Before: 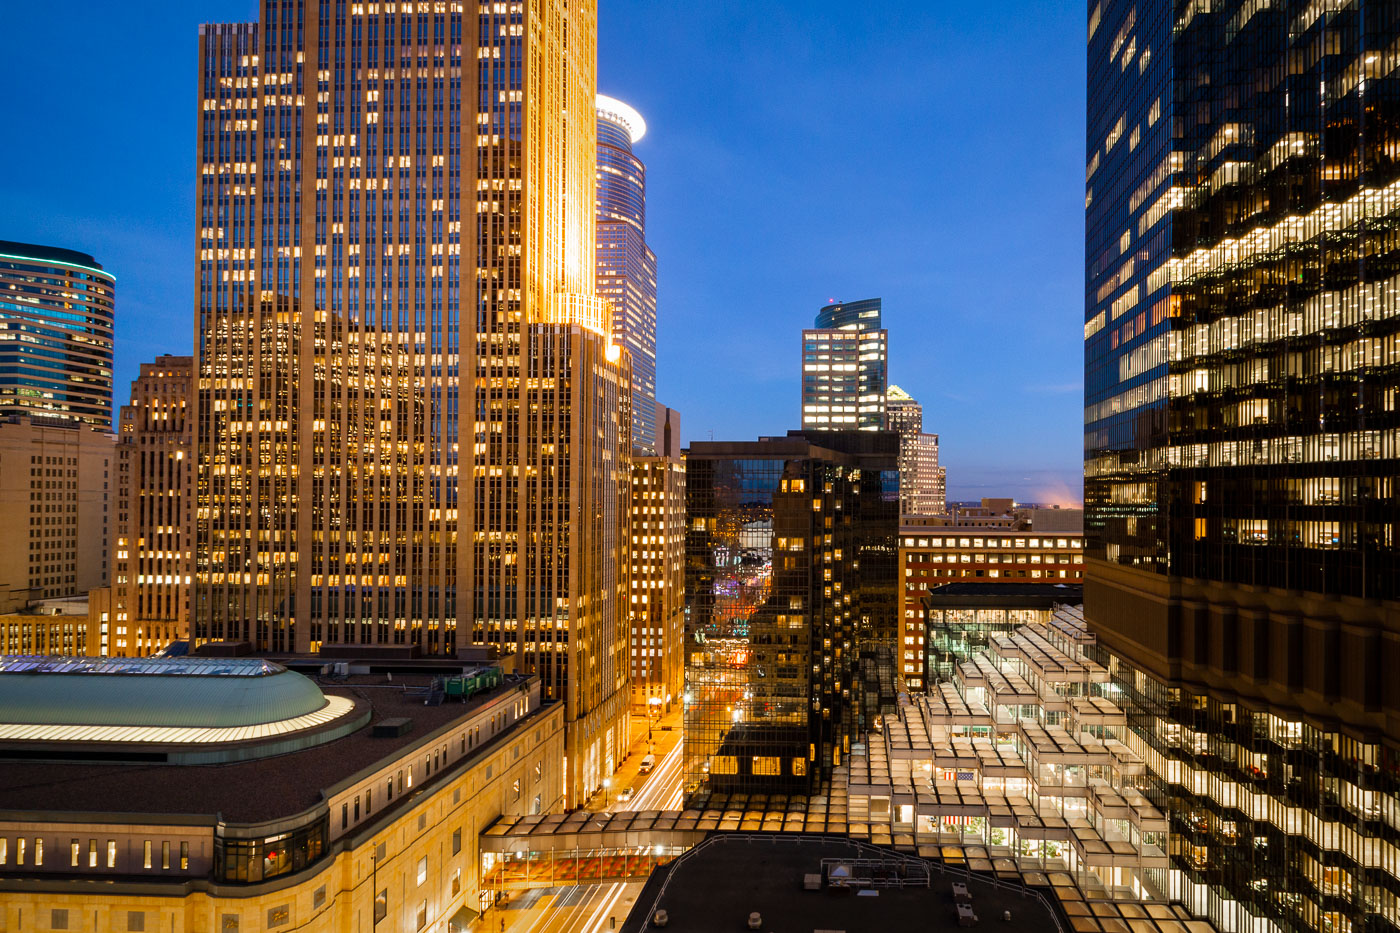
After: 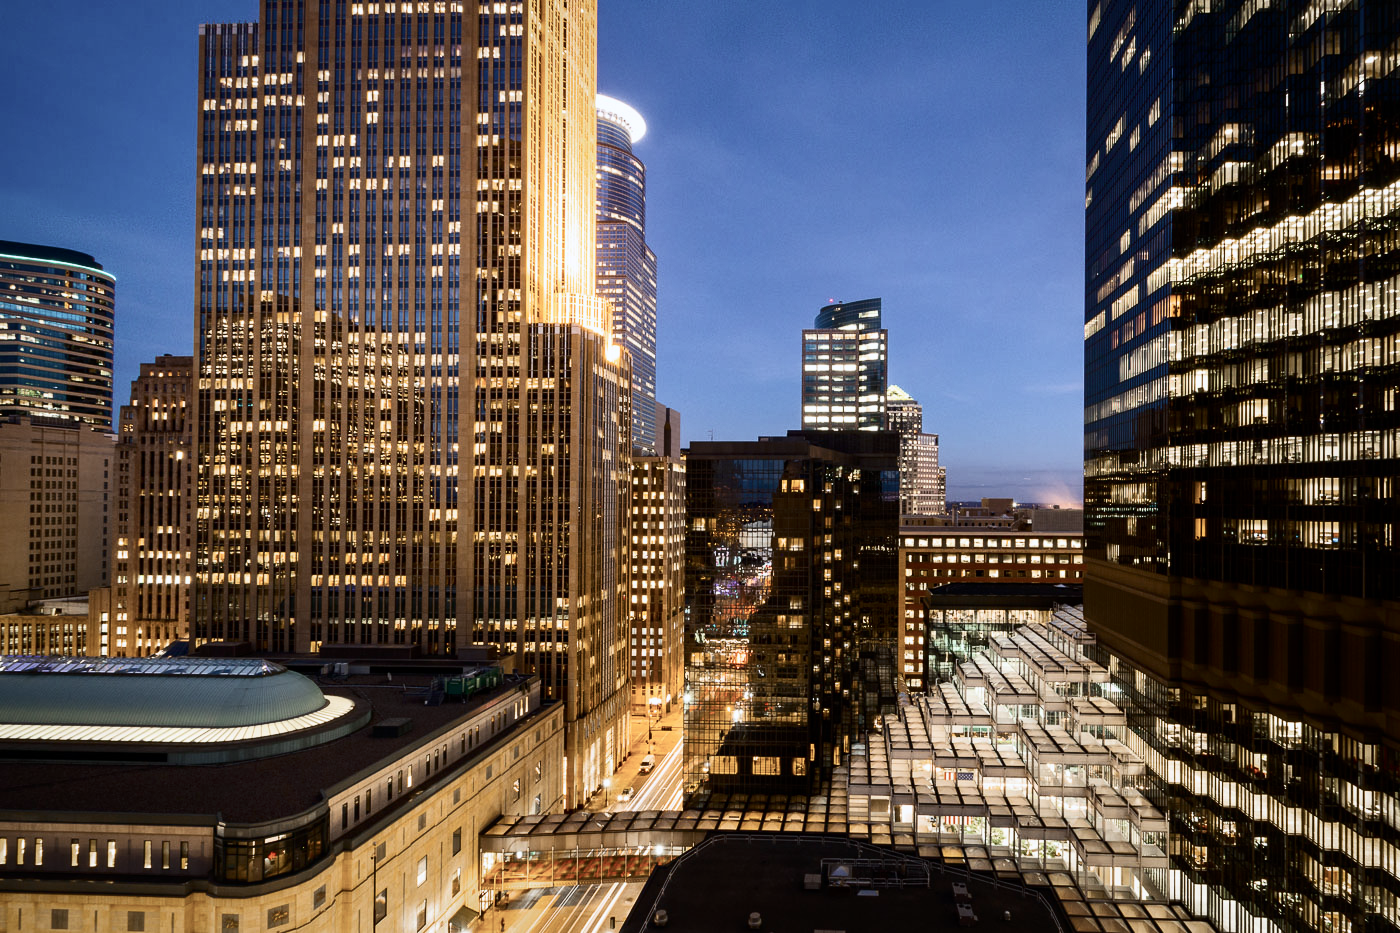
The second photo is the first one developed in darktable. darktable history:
white balance: red 0.974, blue 1.044
exposure: exposure -0.064 EV, compensate highlight preservation false
contrast brightness saturation: contrast 0.25, saturation -0.31
